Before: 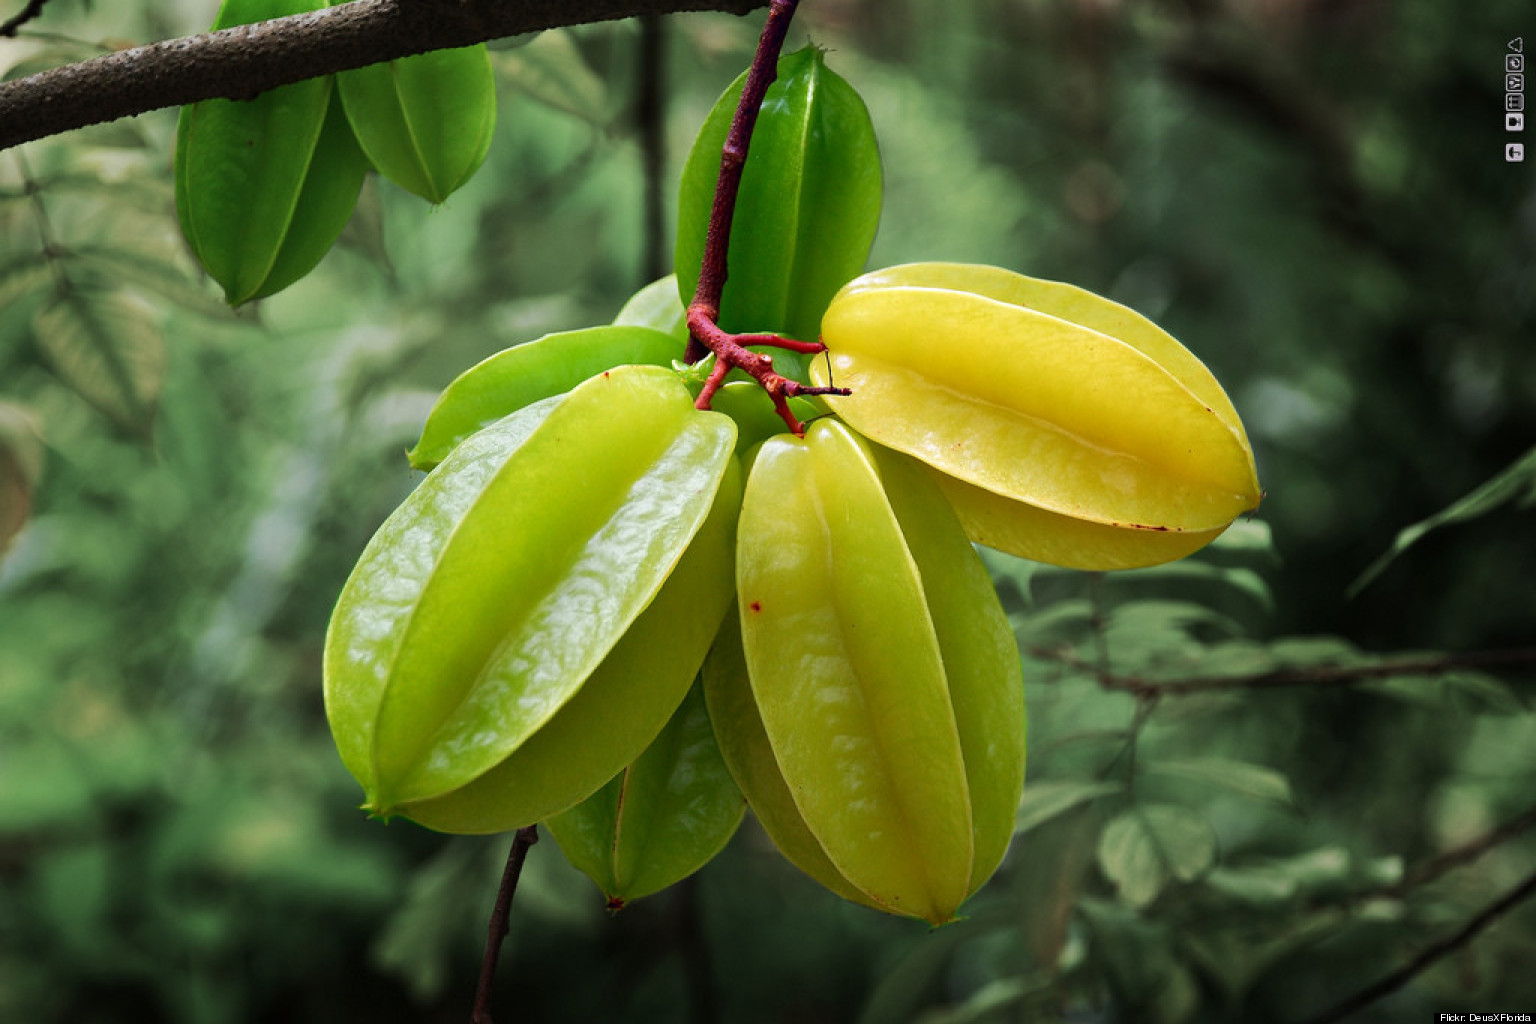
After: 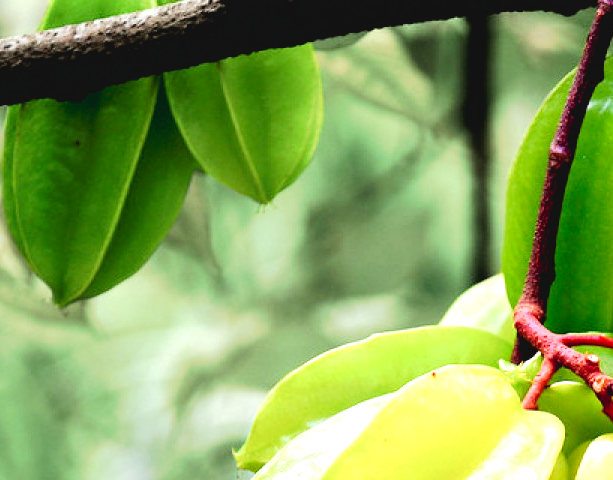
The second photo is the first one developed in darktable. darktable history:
tone equalizer: -8 EV -1.12 EV, -7 EV -1 EV, -6 EV -0.852 EV, -5 EV -0.594 EV, -3 EV 0.592 EV, -2 EV 0.85 EV, -1 EV 1.01 EV, +0 EV 1.05 EV
crop and rotate: left 11.312%, top 0.083%, right 48.728%, bottom 52.973%
tone curve: curves: ch0 [(0, 0) (0.003, 0.059) (0.011, 0.059) (0.025, 0.057) (0.044, 0.055) (0.069, 0.057) (0.1, 0.083) (0.136, 0.128) (0.177, 0.185) (0.224, 0.242) (0.277, 0.308) (0.335, 0.383) (0.399, 0.468) (0.468, 0.547) (0.543, 0.632) (0.623, 0.71) (0.709, 0.801) (0.801, 0.859) (0.898, 0.922) (1, 1)], preserve colors none
